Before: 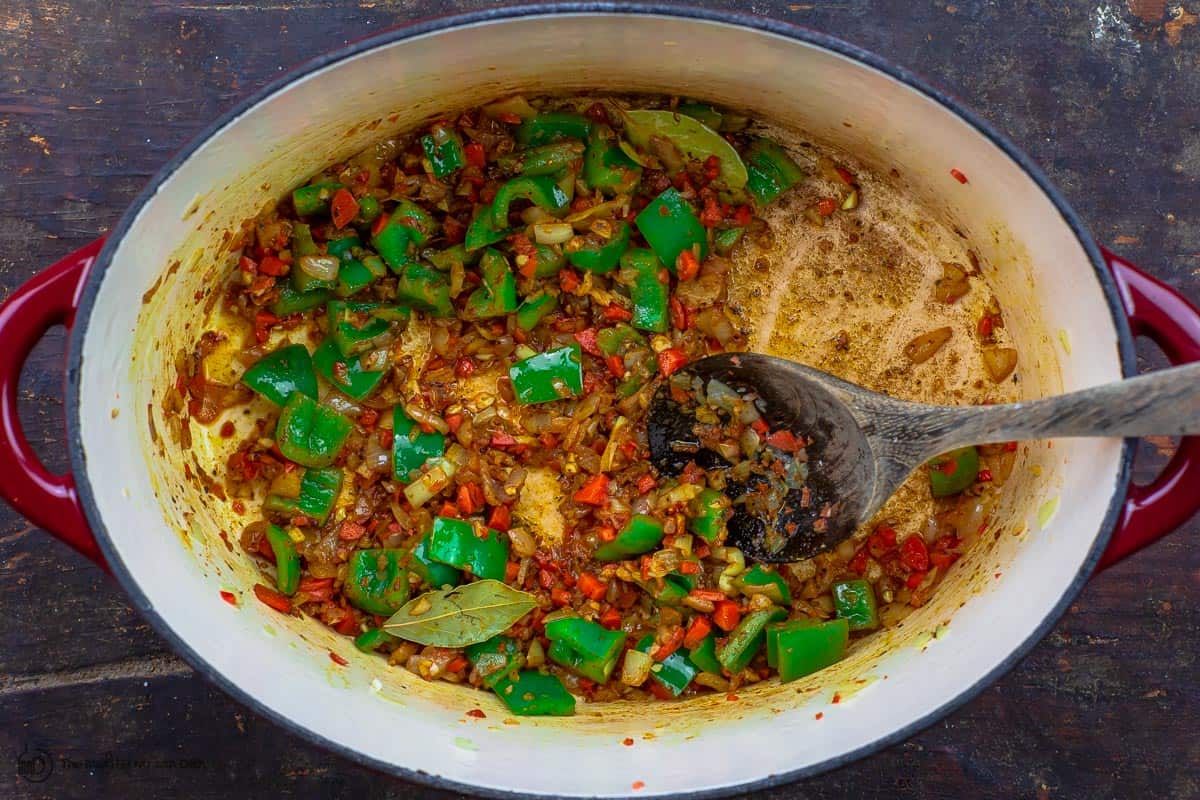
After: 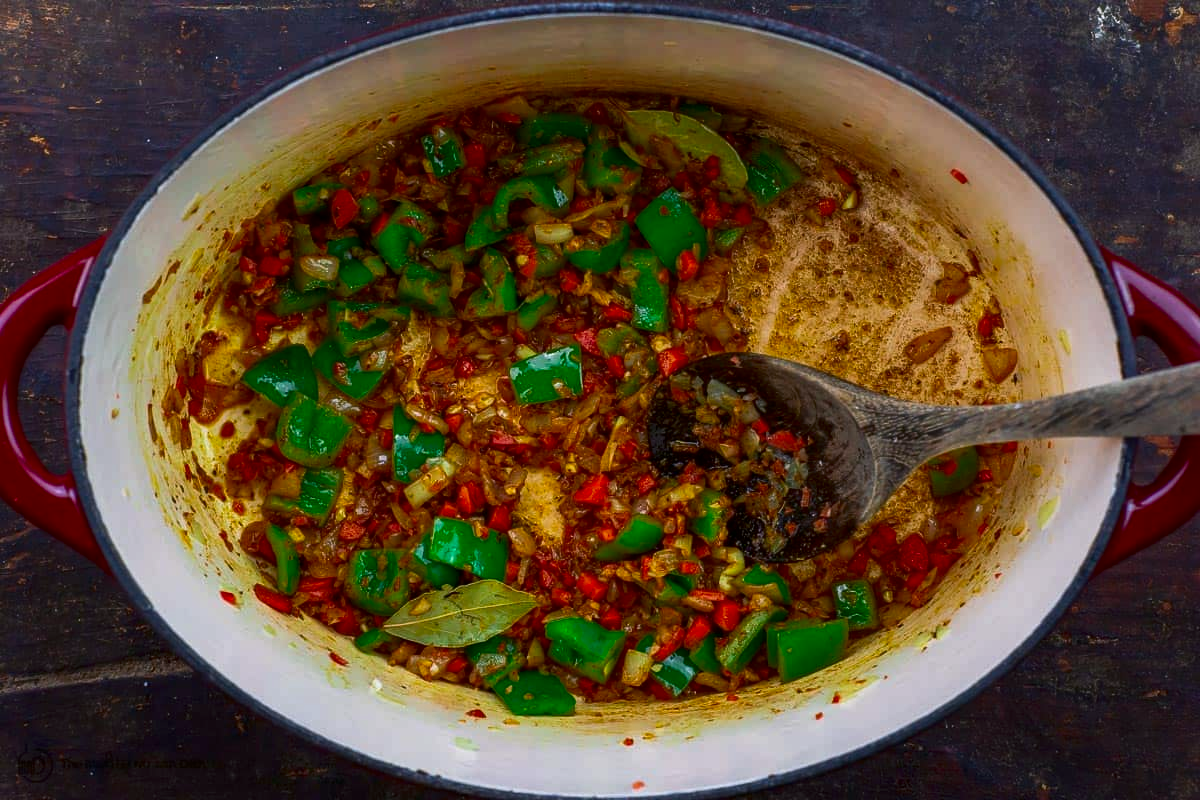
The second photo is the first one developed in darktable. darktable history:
color correction: highlights a* 3.05, highlights b* -1.15, shadows a* -0.102, shadows b* 2.43, saturation 0.976
contrast brightness saturation: brightness -0.201, saturation 0.078
